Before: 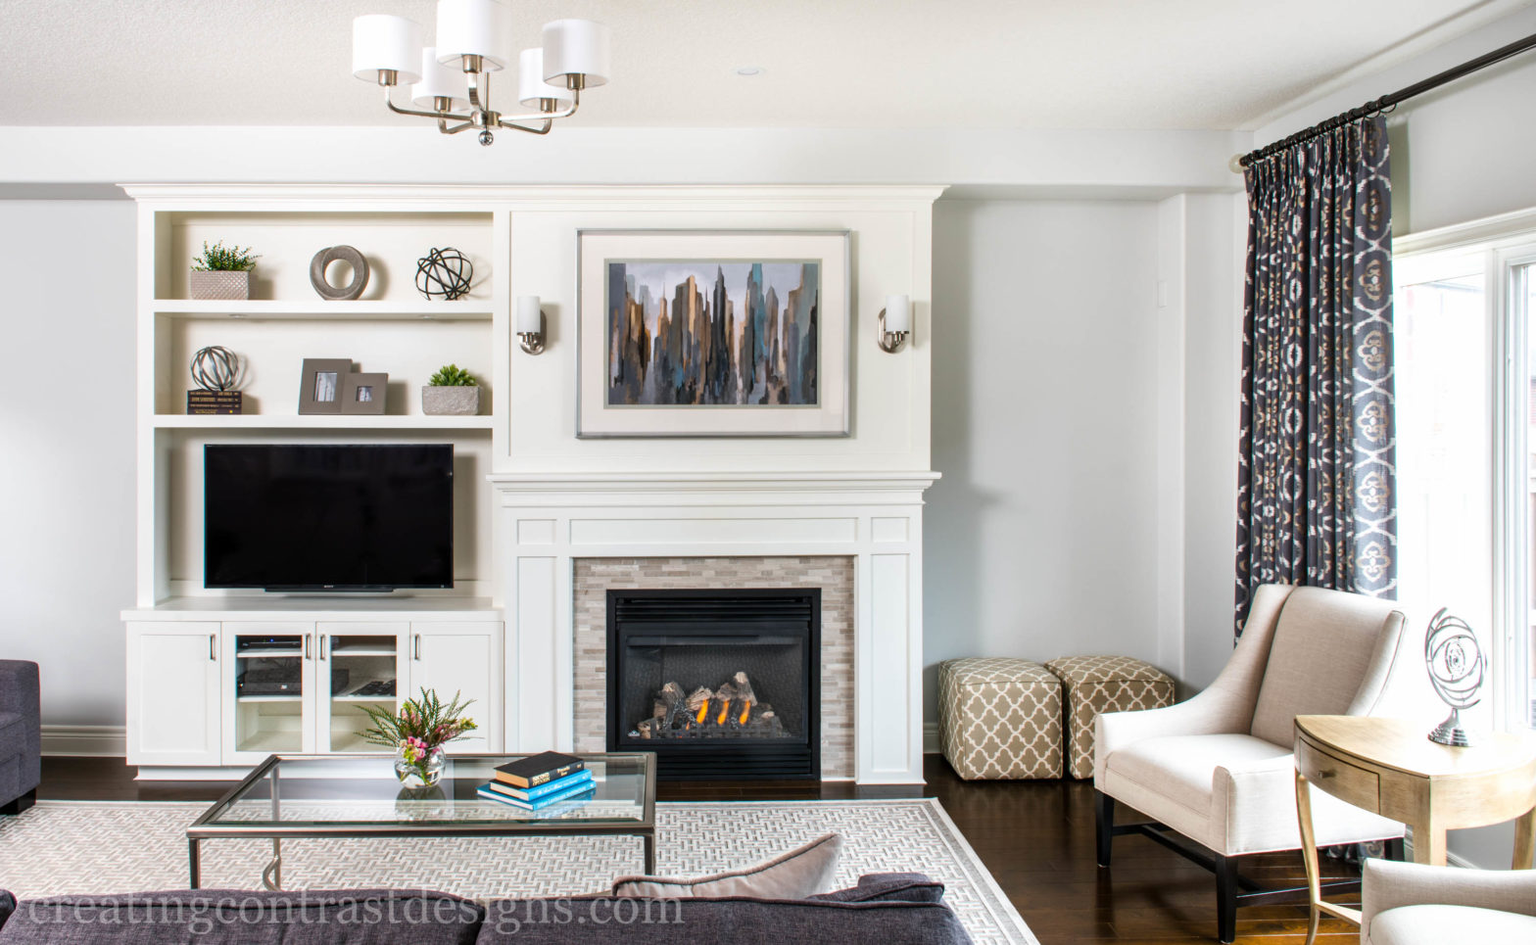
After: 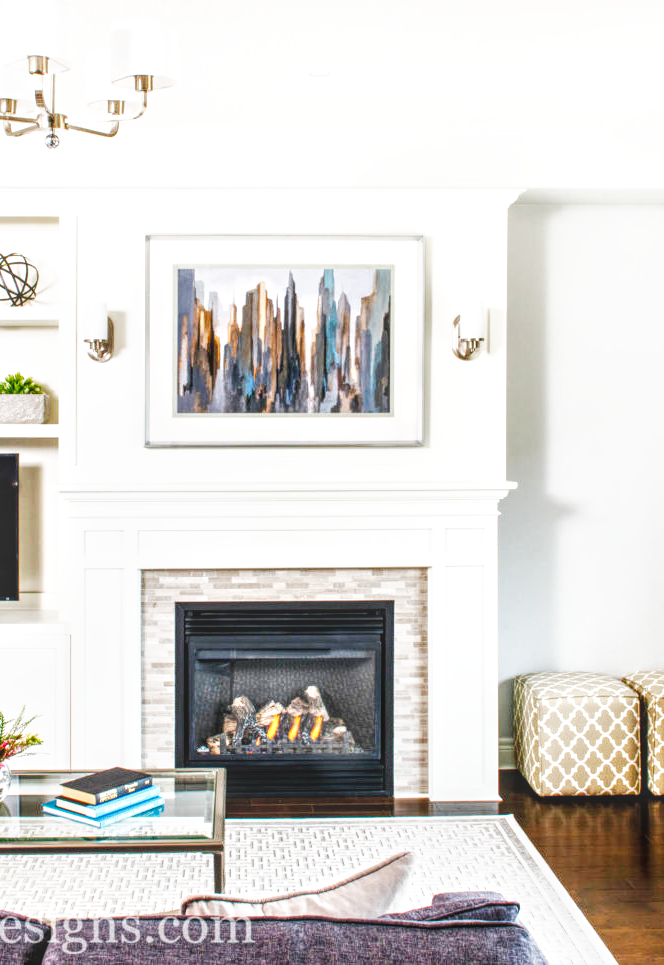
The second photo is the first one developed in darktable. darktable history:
crop: left 28.36%, right 29.245%
color balance rgb: power › hue 72.27°, linear chroma grading › shadows -1.899%, linear chroma grading › highlights -14.628%, linear chroma grading › global chroma -9.409%, linear chroma grading › mid-tones -10.299%, perceptual saturation grading › global saturation 20%, perceptual saturation grading › highlights -13.894%, perceptual saturation grading › shadows 49.228%
base curve: curves: ch0 [(0, 0) (0.007, 0.004) (0.027, 0.03) (0.046, 0.07) (0.207, 0.54) (0.442, 0.872) (0.673, 0.972) (1, 1)], preserve colors none
local contrast: highlights 76%, shadows 55%, detail 176%, midtone range 0.207
